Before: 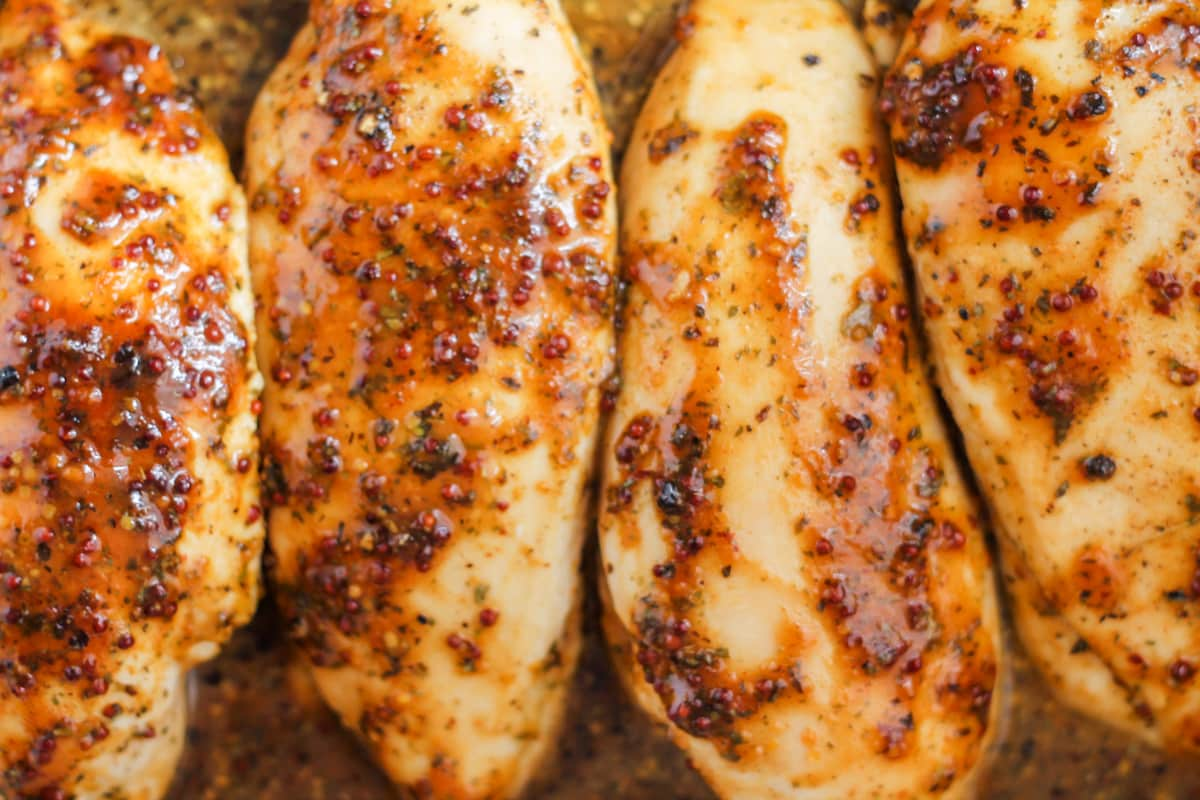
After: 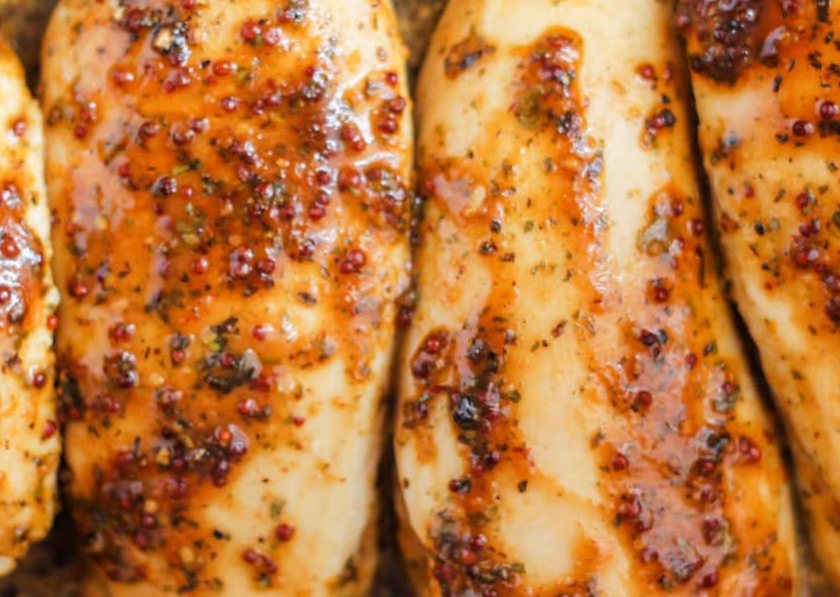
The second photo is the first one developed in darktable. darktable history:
crop and rotate: left 17.071%, top 10.732%, right 12.918%, bottom 14.55%
